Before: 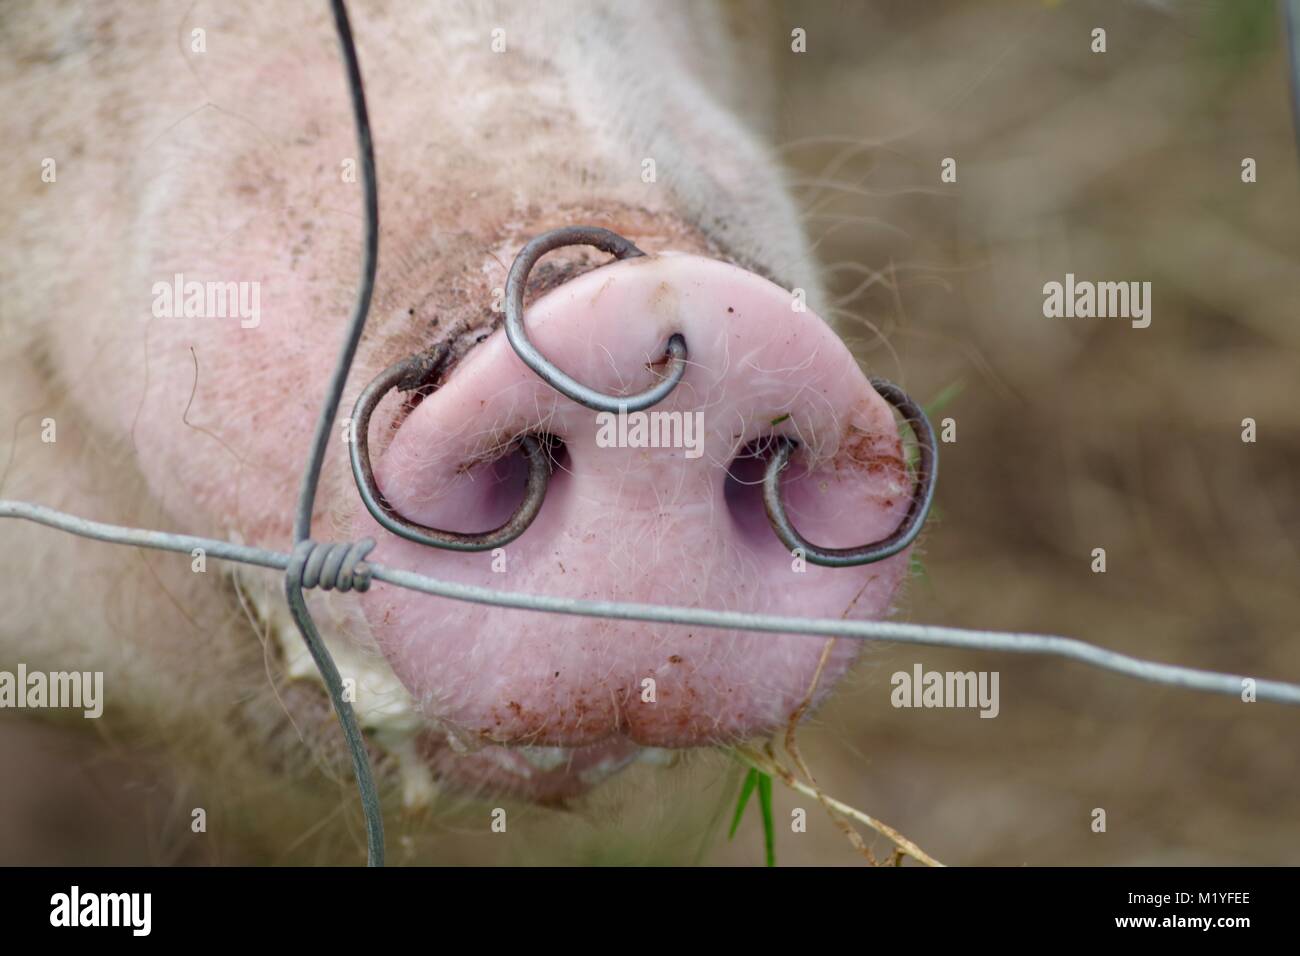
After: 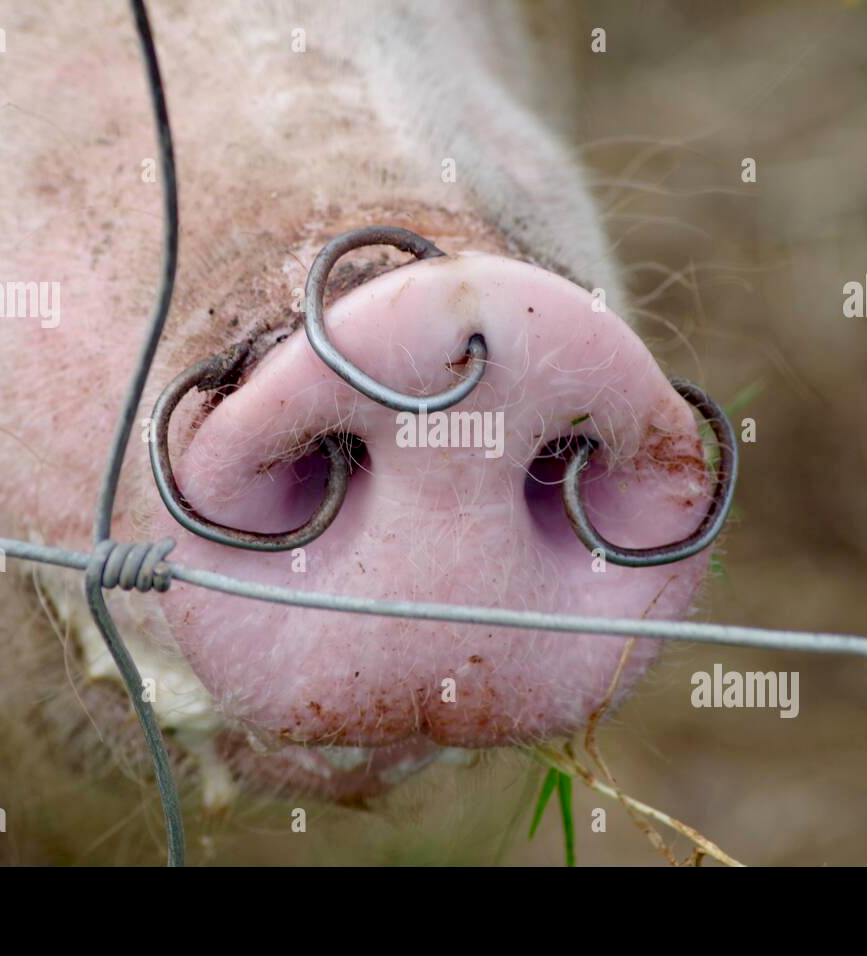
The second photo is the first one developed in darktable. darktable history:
exposure: black level correction 0.011, compensate exposure bias true, compensate highlight preservation false
crop and rotate: left 15.427%, right 17.846%
